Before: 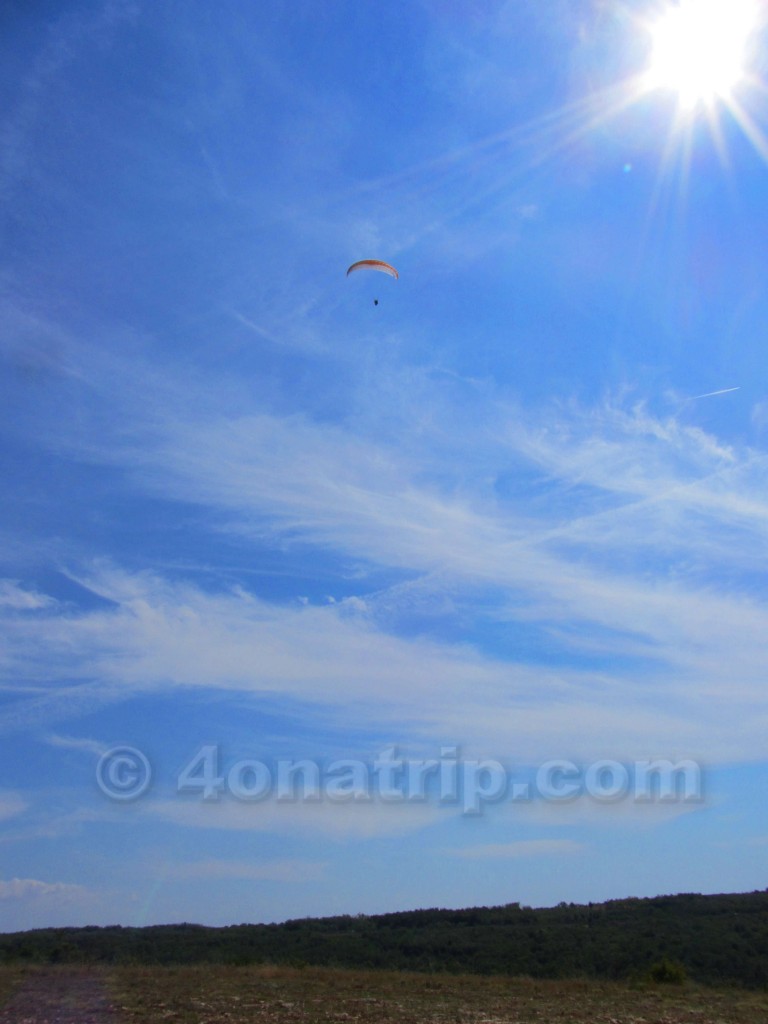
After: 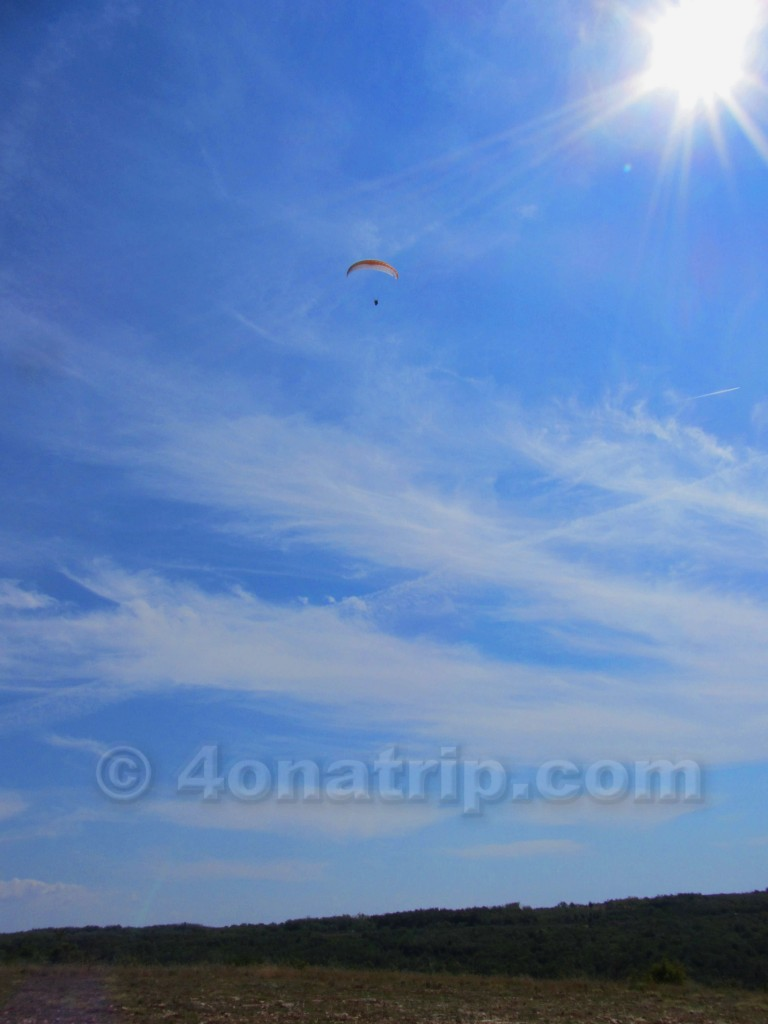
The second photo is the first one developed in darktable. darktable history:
exposure: exposure -0.143 EV, compensate highlight preservation false
